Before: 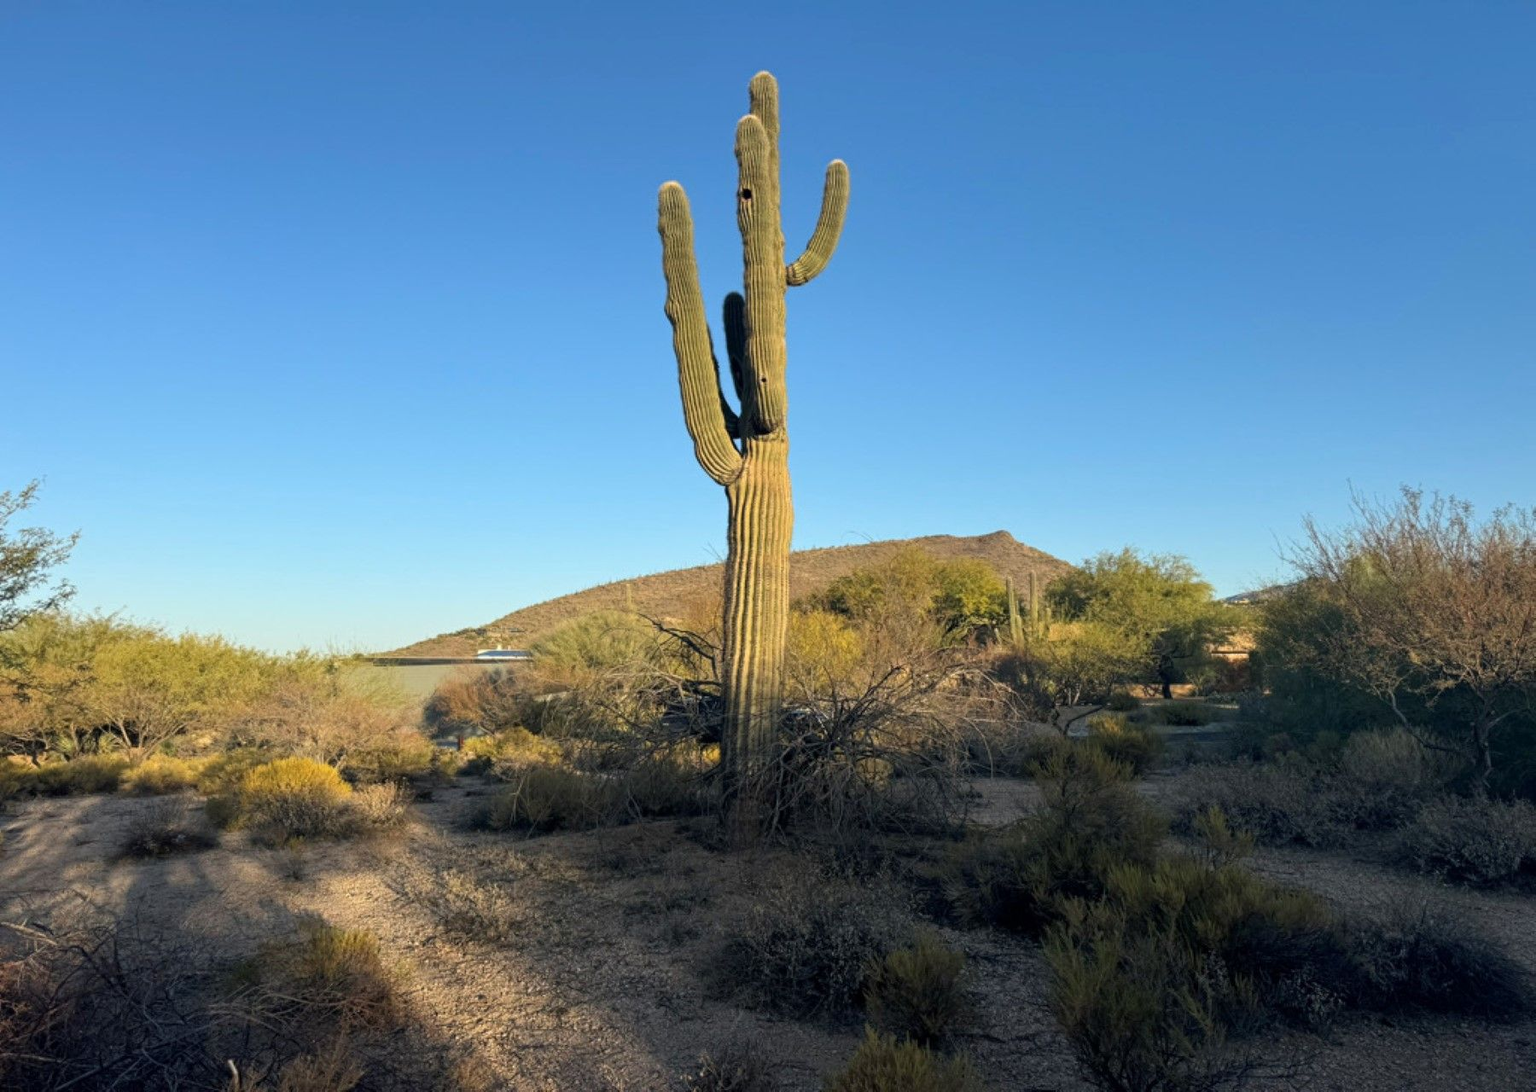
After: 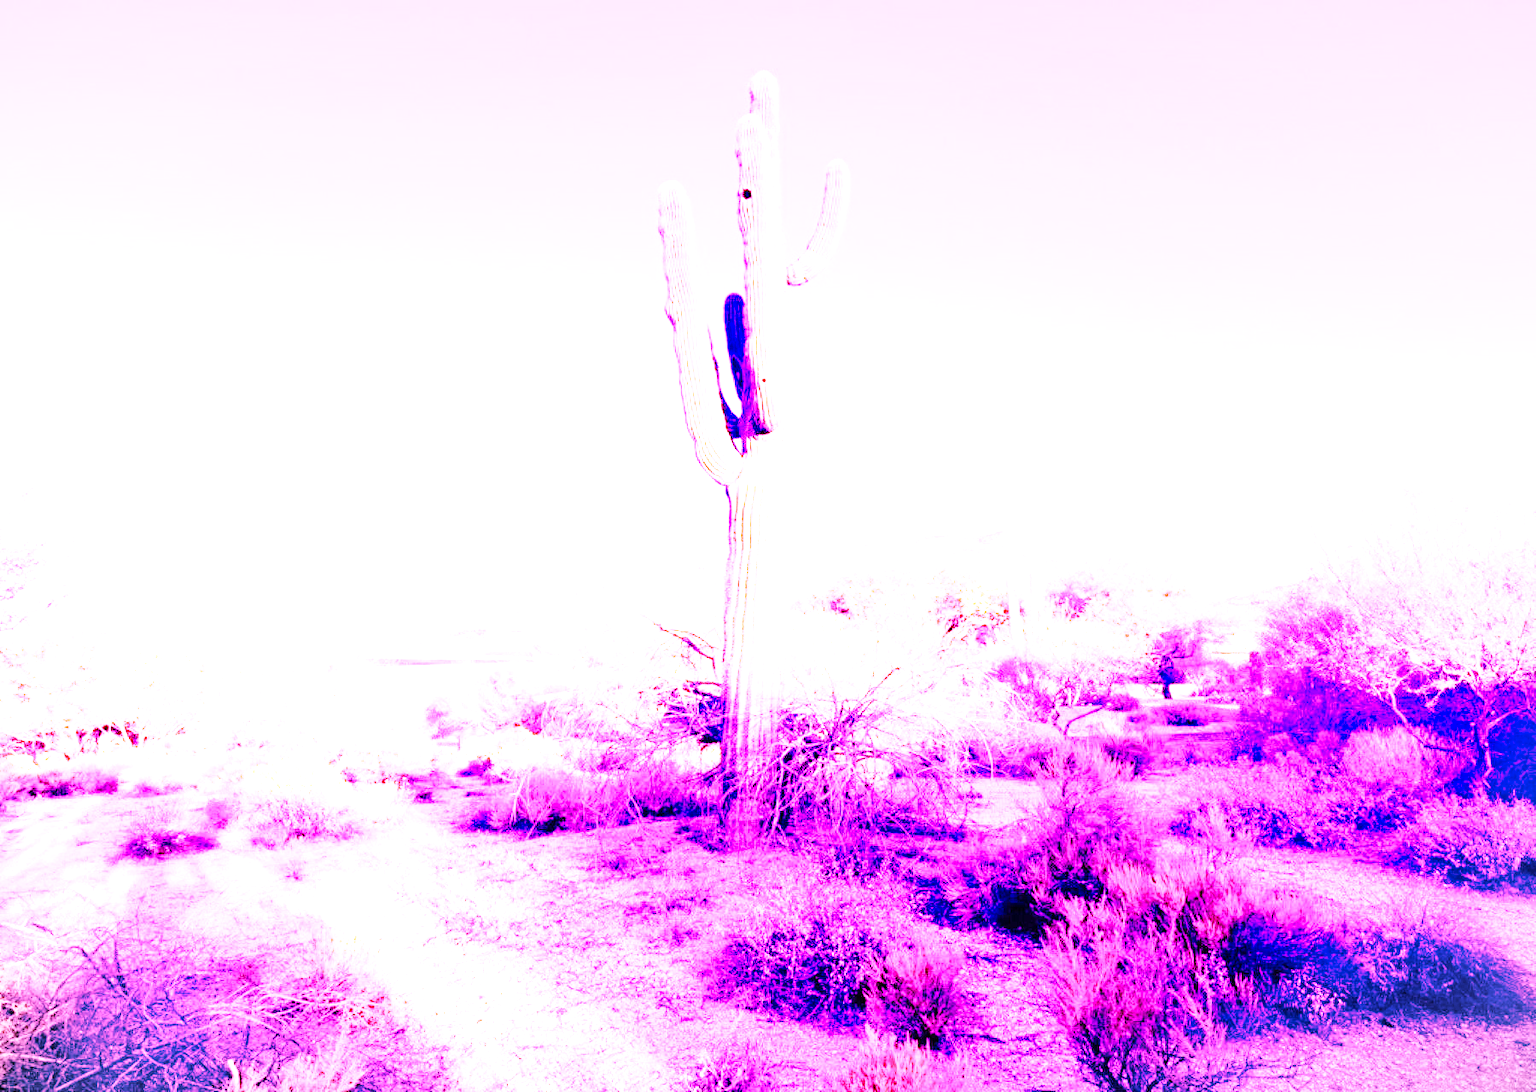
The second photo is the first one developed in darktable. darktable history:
graduated density: hue 238.83°, saturation 50%
white balance: red 8, blue 8
vignetting: fall-off start 100%, brightness -0.282, width/height ratio 1.31
base curve: curves: ch0 [(0, 0) (0.04, 0.03) (0.133, 0.232) (0.448, 0.748) (0.843, 0.968) (1, 1)], preserve colors none
